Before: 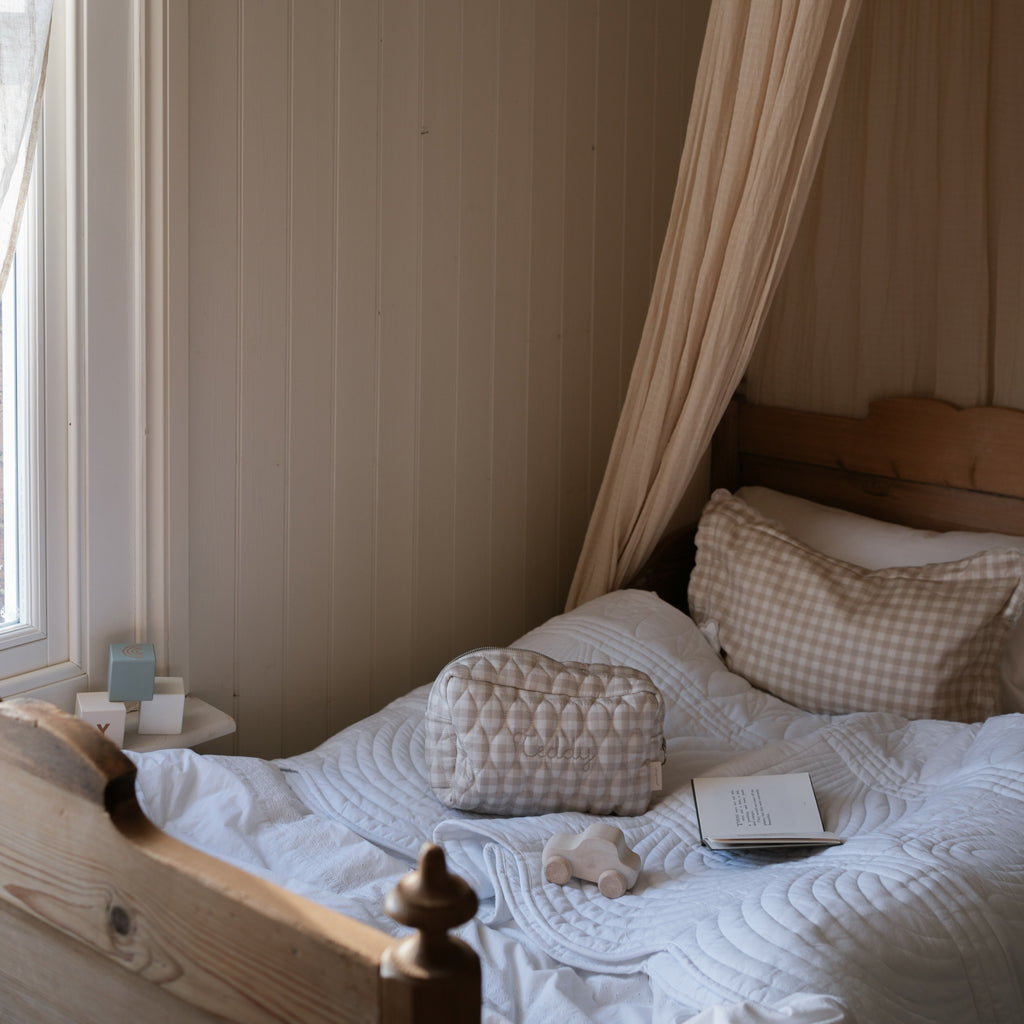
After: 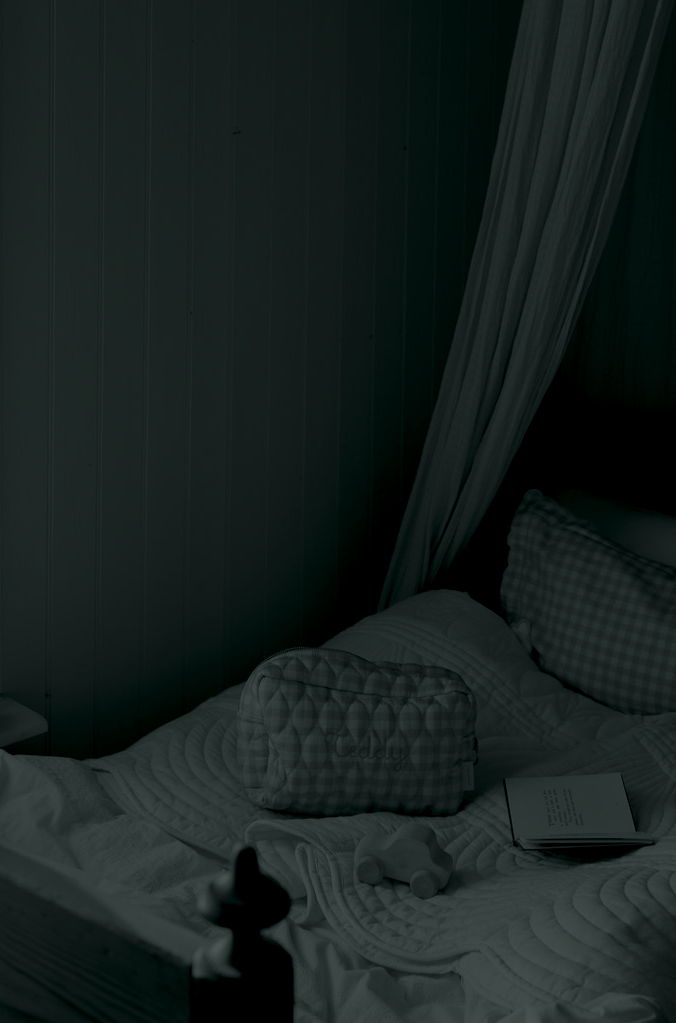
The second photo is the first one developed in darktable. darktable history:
crop and rotate: left 18.442%, right 15.508%
colorize: hue 90°, saturation 19%, lightness 1.59%, version 1
